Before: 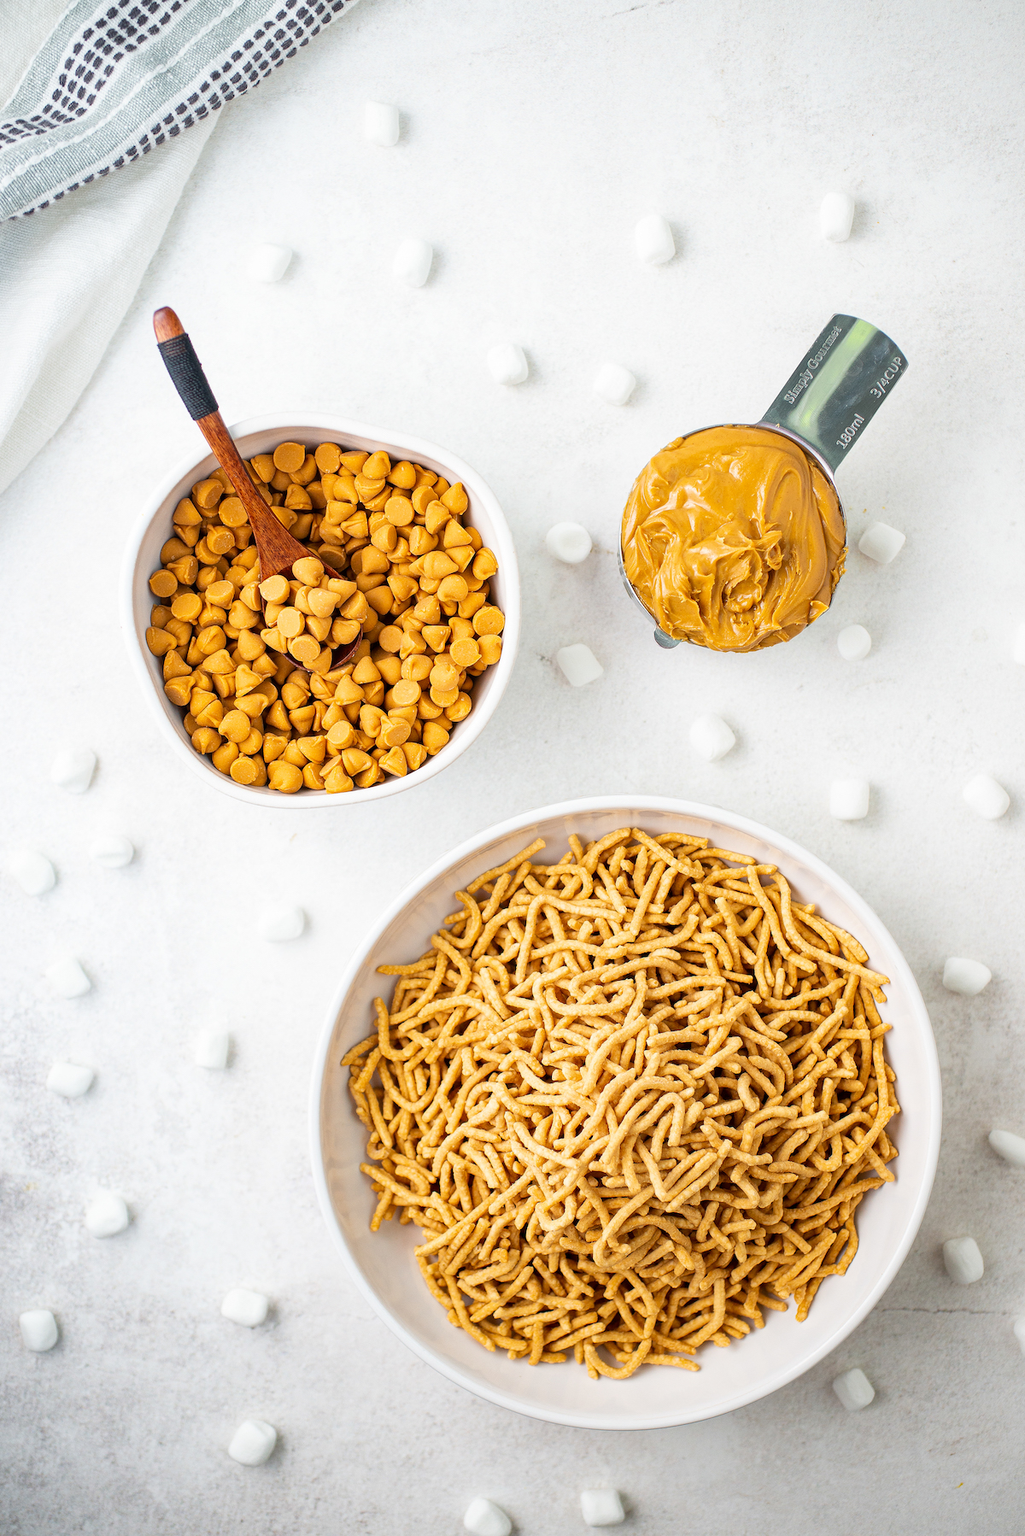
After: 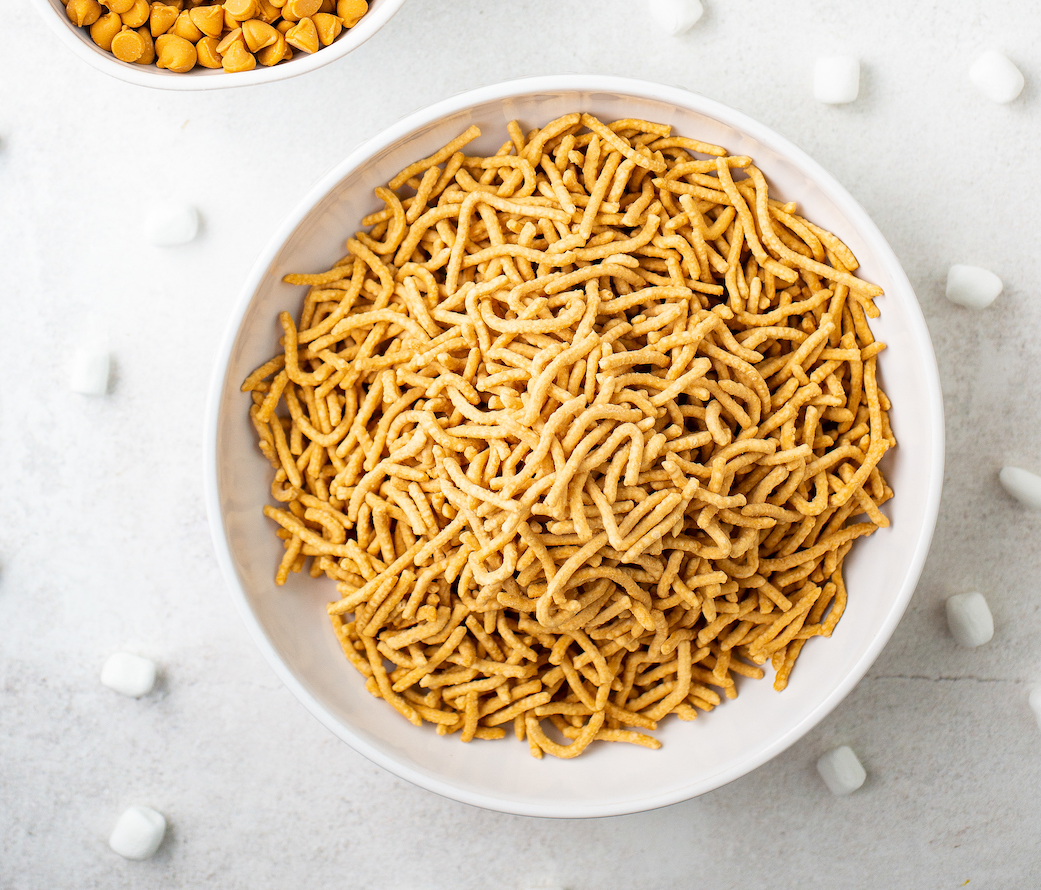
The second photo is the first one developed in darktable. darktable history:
crop and rotate: left 13.248%, top 47.64%, bottom 2.857%
